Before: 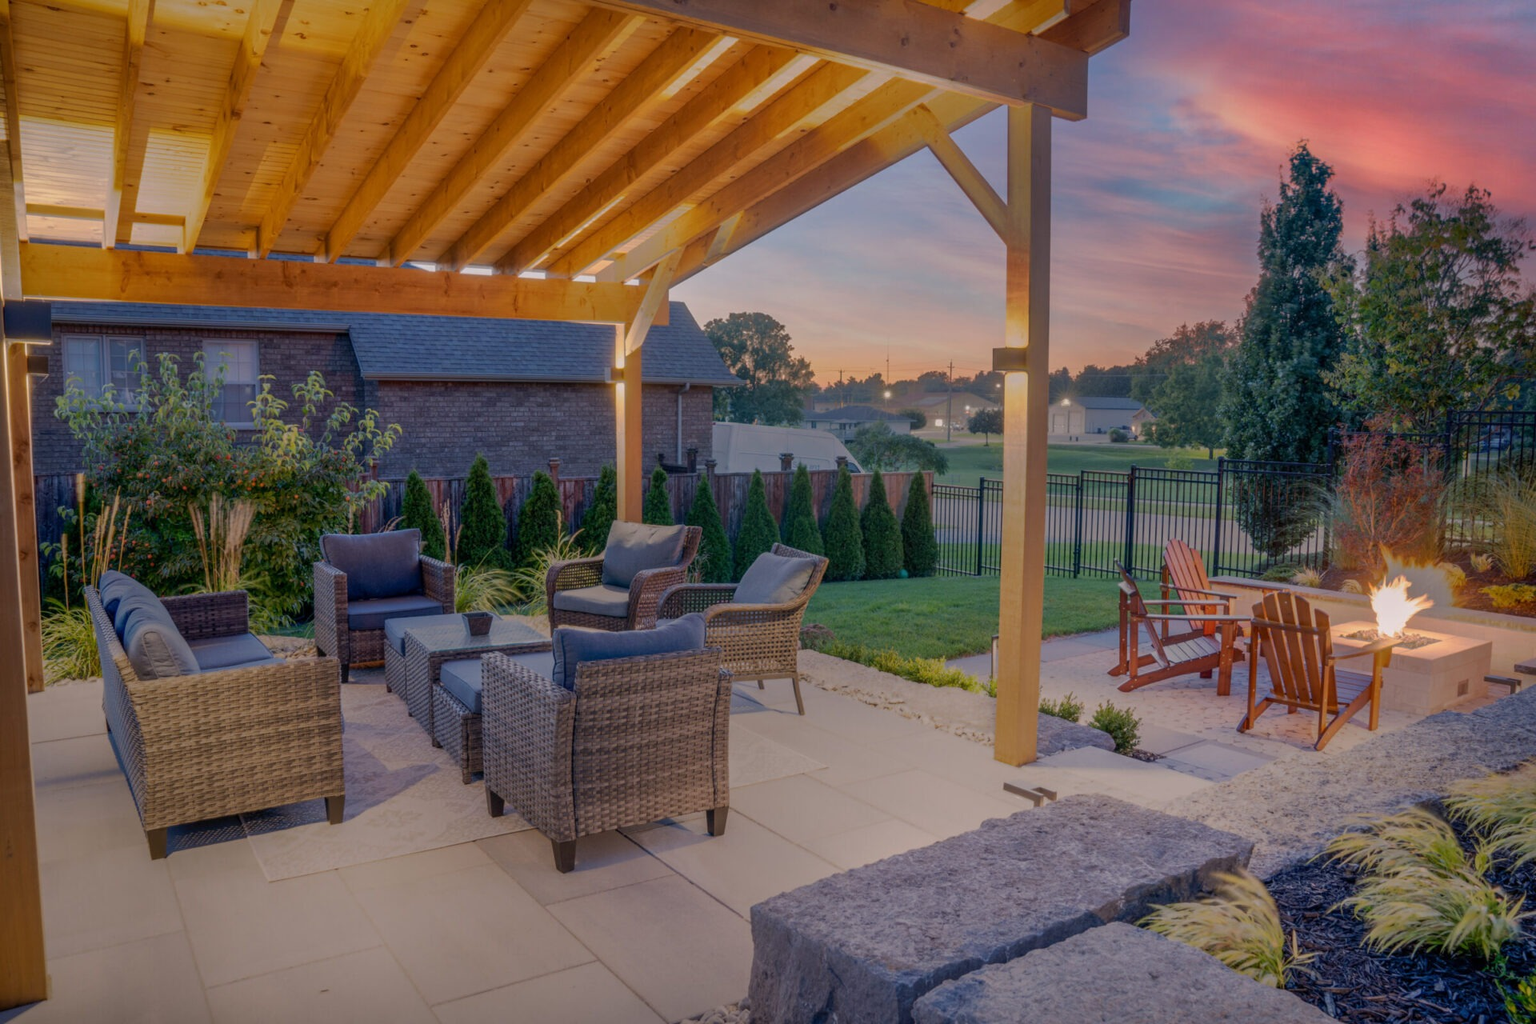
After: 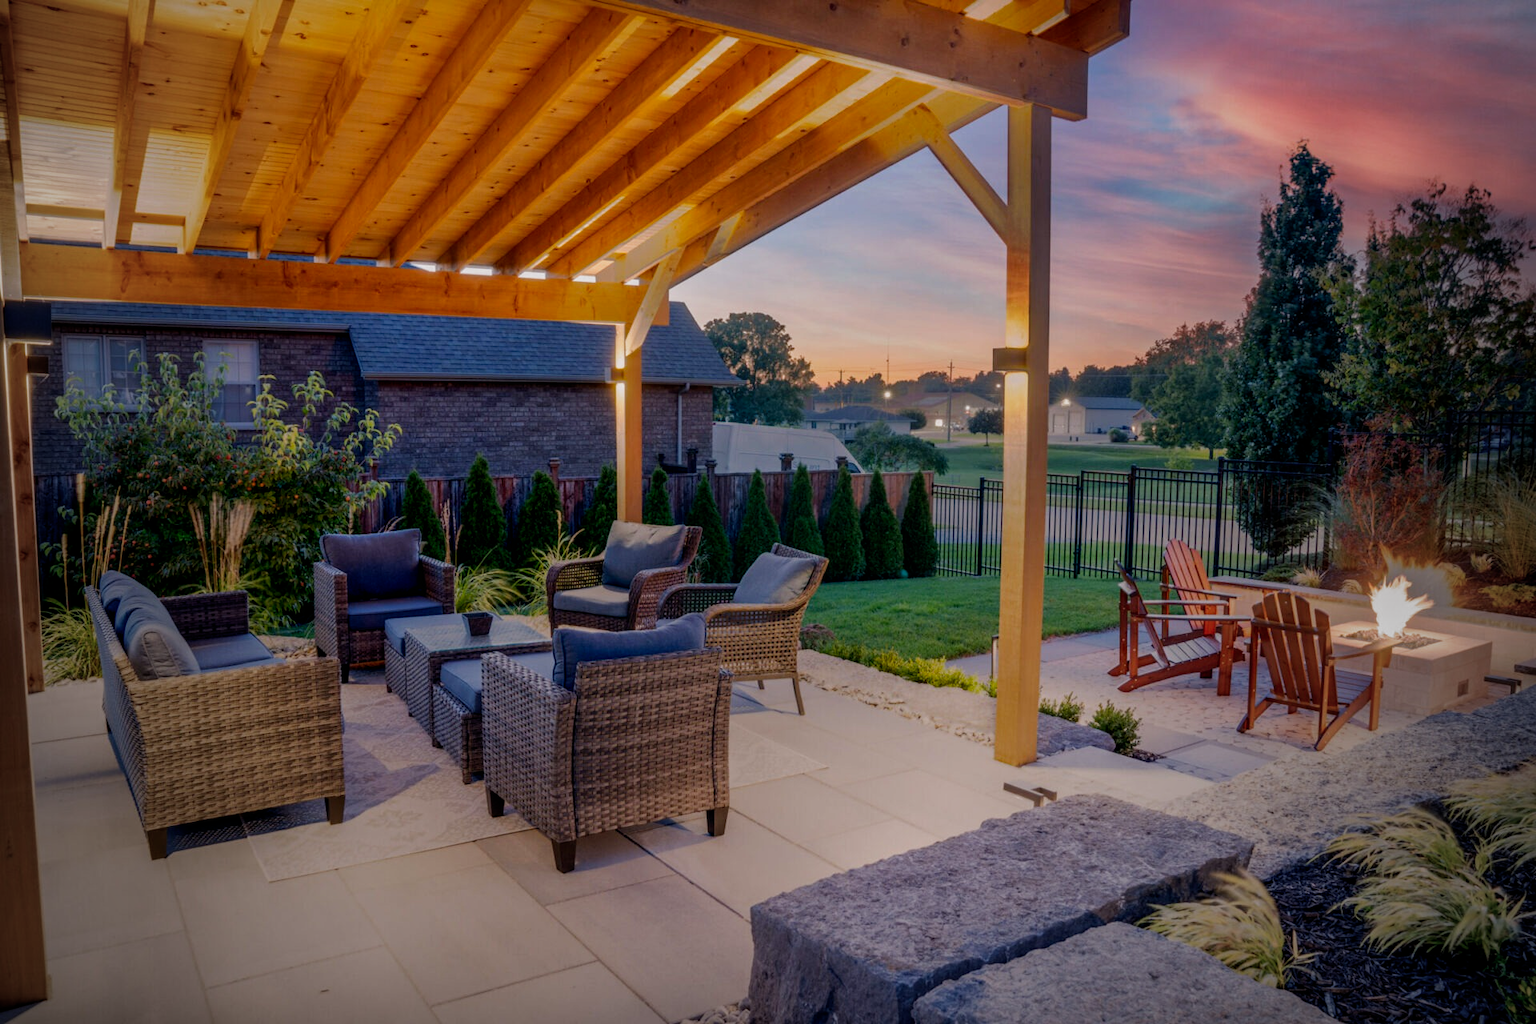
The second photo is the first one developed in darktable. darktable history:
vignetting: fall-off start 72.14%, fall-off radius 108.07%, brightness -0.713, saturation -0.488, center (-0.054, -0.359), width/height ratio 0.729
filmic rgb: black relative exposure -8.2 EV, white relative exposure 2.2 EV, threshold 3 EV, hardness 7.11, latitude 75%, contrast 1.325, highlights saturation mix -2%, shadows ↔ highlights balance 30%, preserve chrominance no, color science v5 (2021), contrast in shadows safe, contrast in highlights safe, enable highlight reconstruction true
